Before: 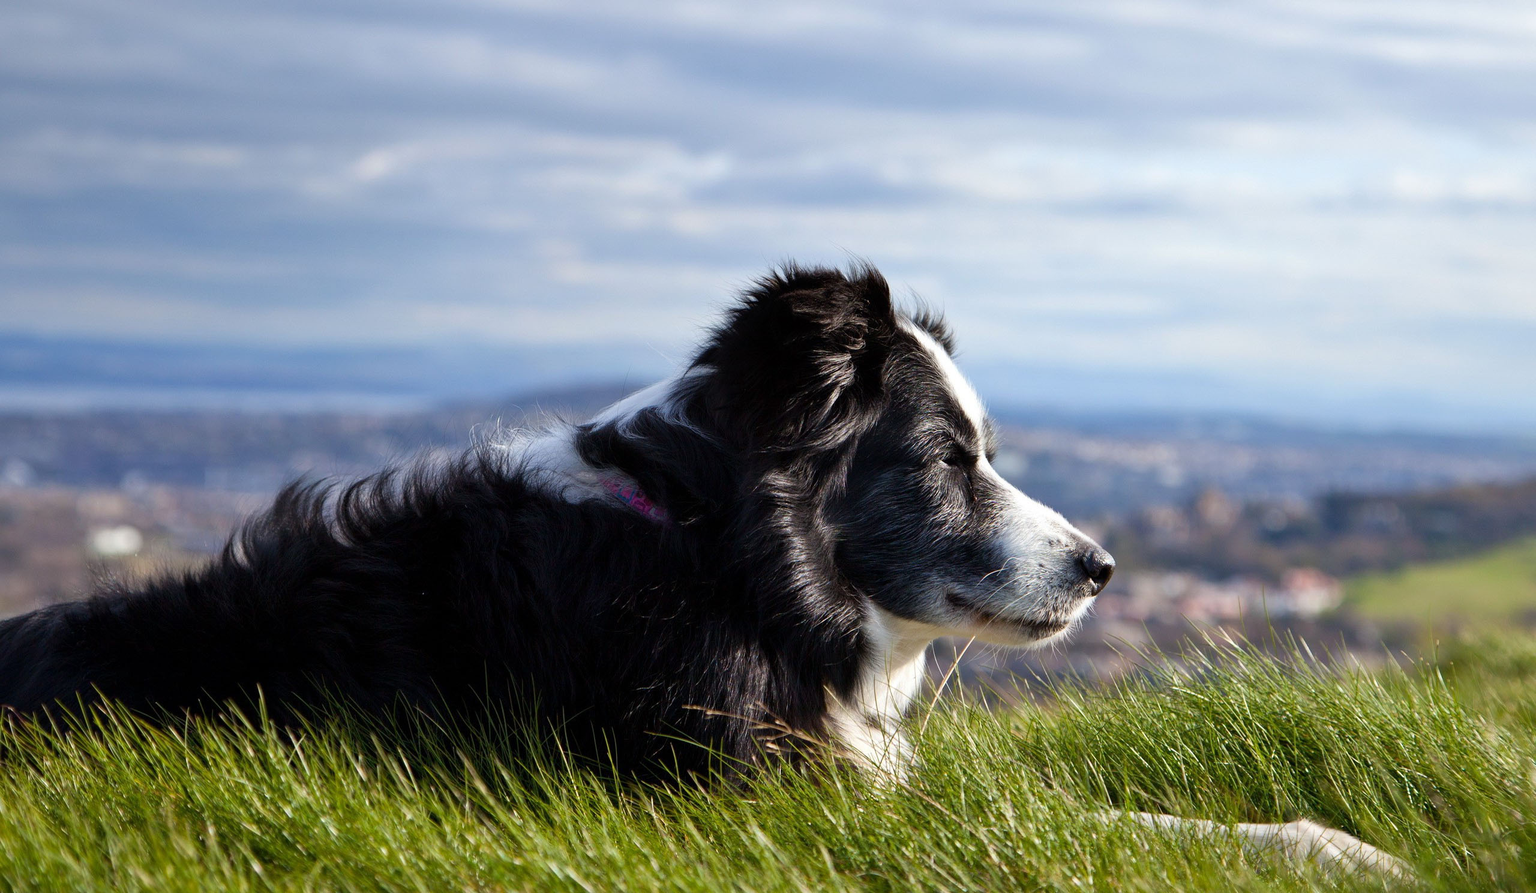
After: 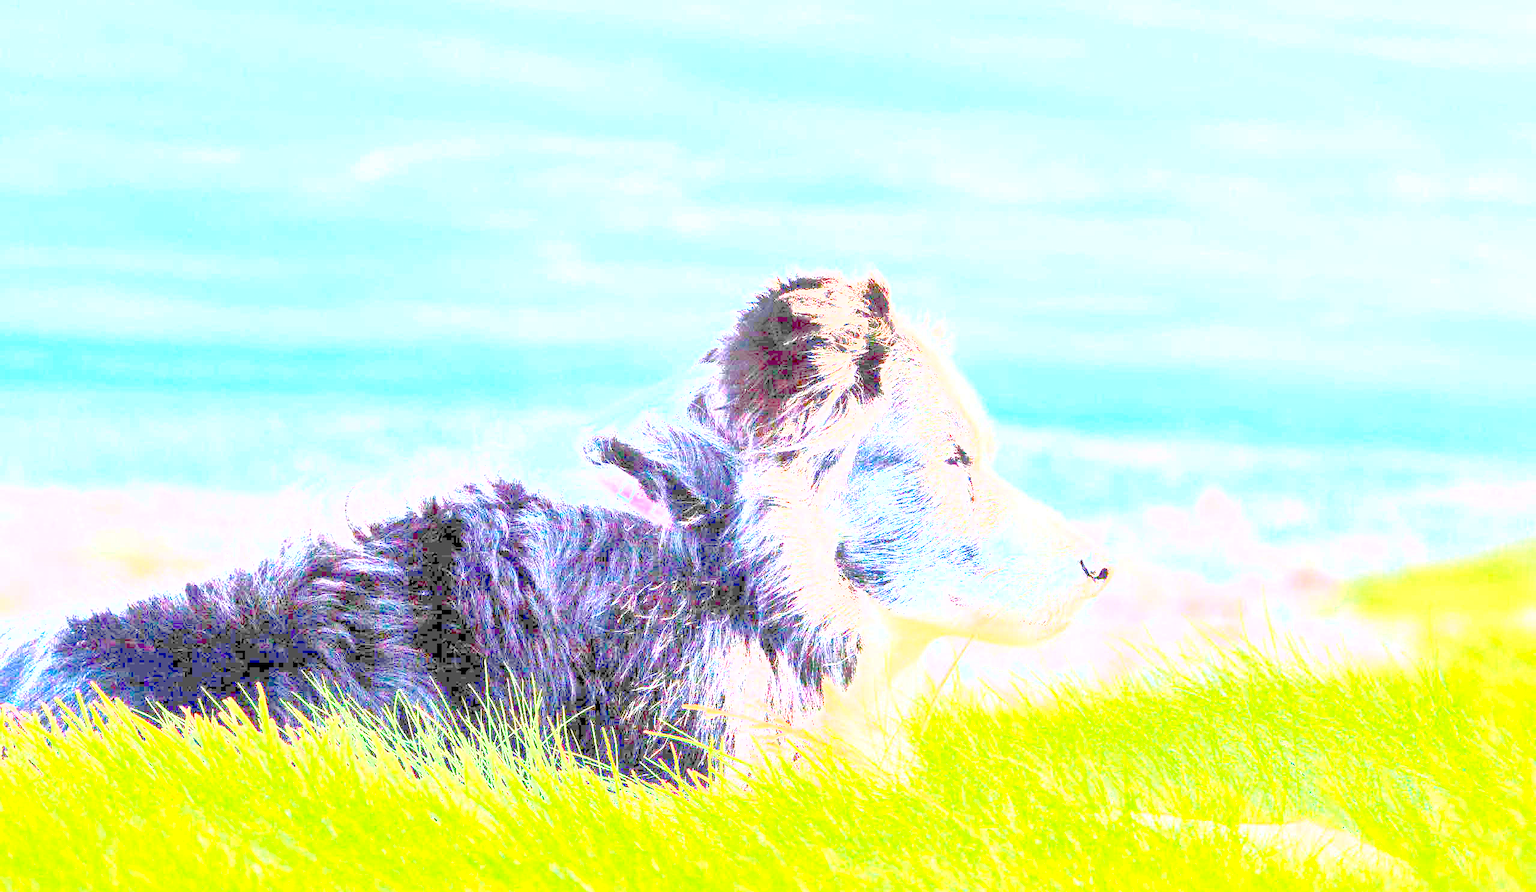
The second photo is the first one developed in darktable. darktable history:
exposure: exposure 7.902 EV, compensate highlight preservation false
shadows and highlights: shadows color adjustment 97.98%, highlights color adjustment 58.7%
